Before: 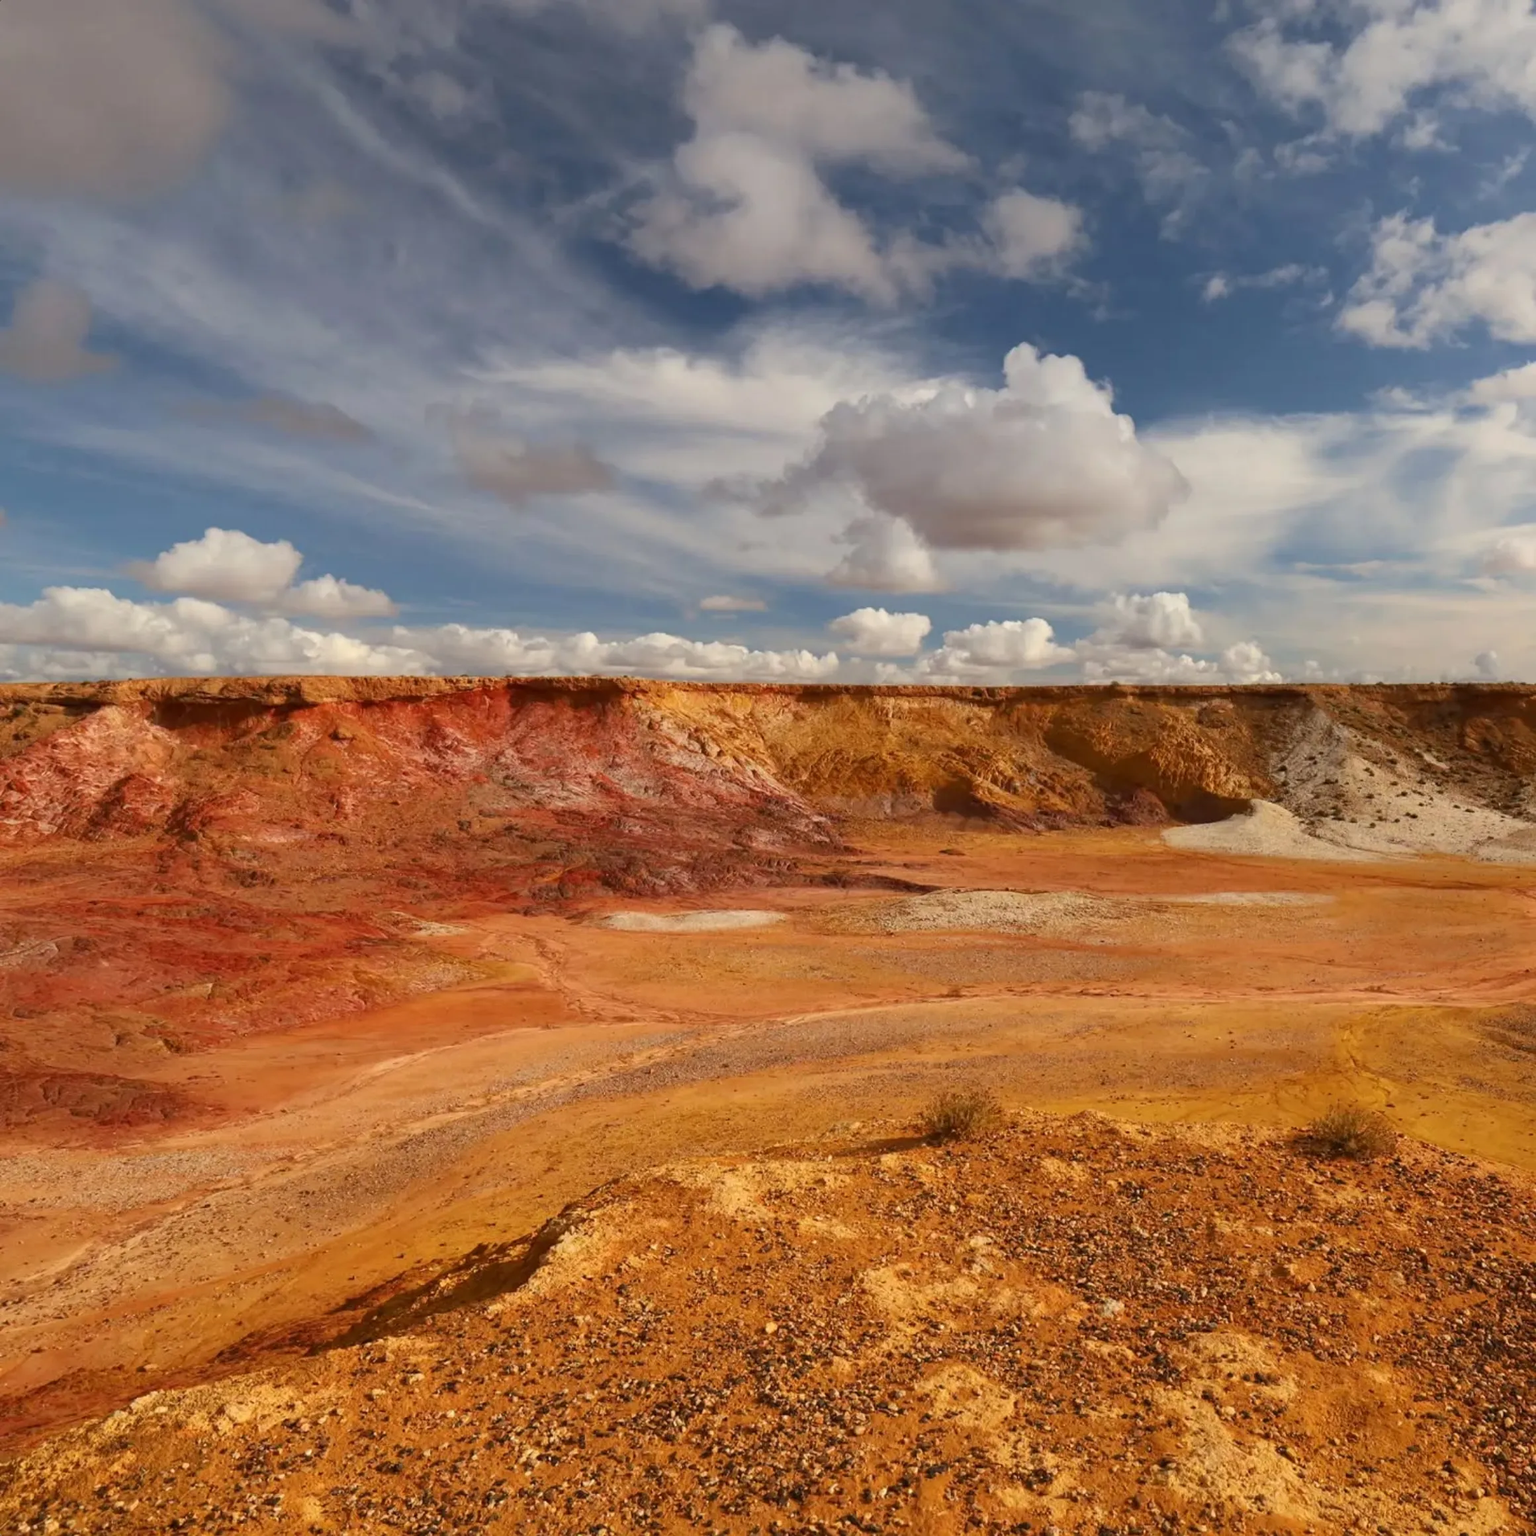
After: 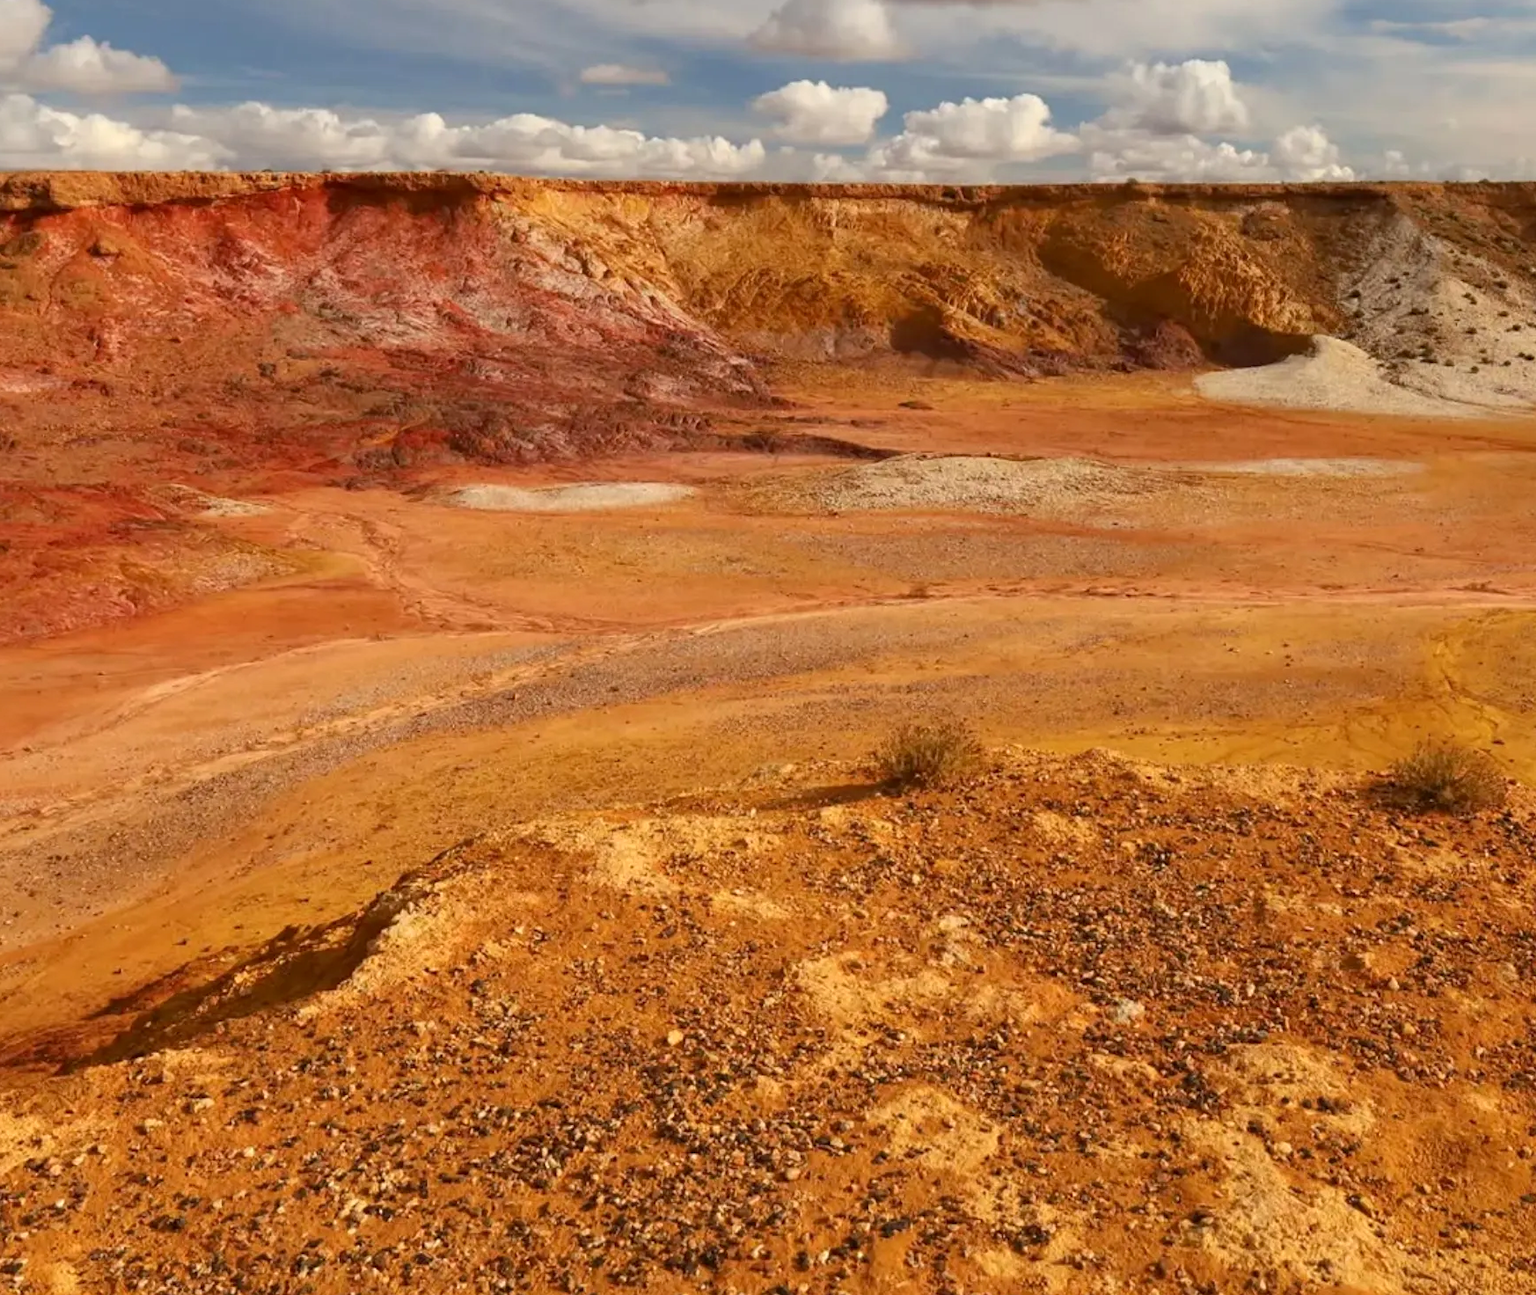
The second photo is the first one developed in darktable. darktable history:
shadows and highlights: radius 335.42, shadows 64.56, highlights 6.48, compress 87.5%, soften with gaussian
crop and rotate: left 17.174%, top 35.648%, right 7.599%, bottom 0.878%
exposure: black level correction 0.001, exposure 0.137 EV, compensate highlight preservation false
